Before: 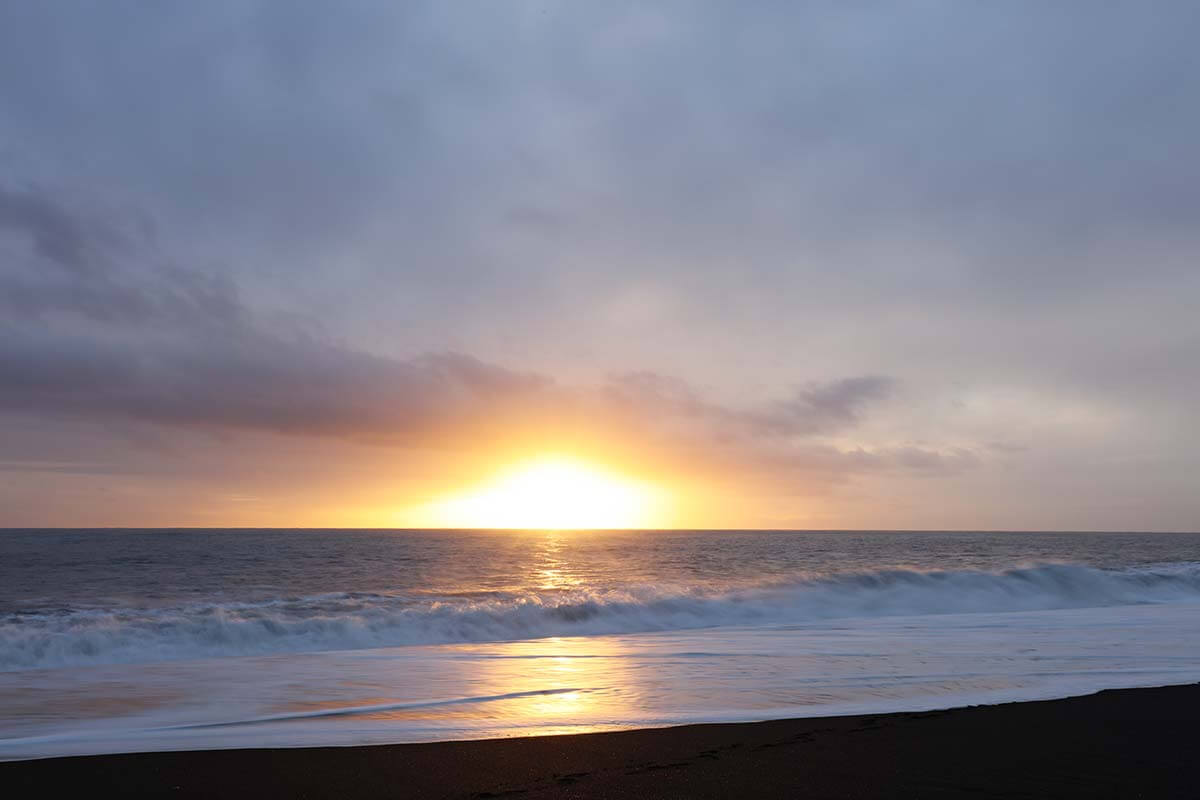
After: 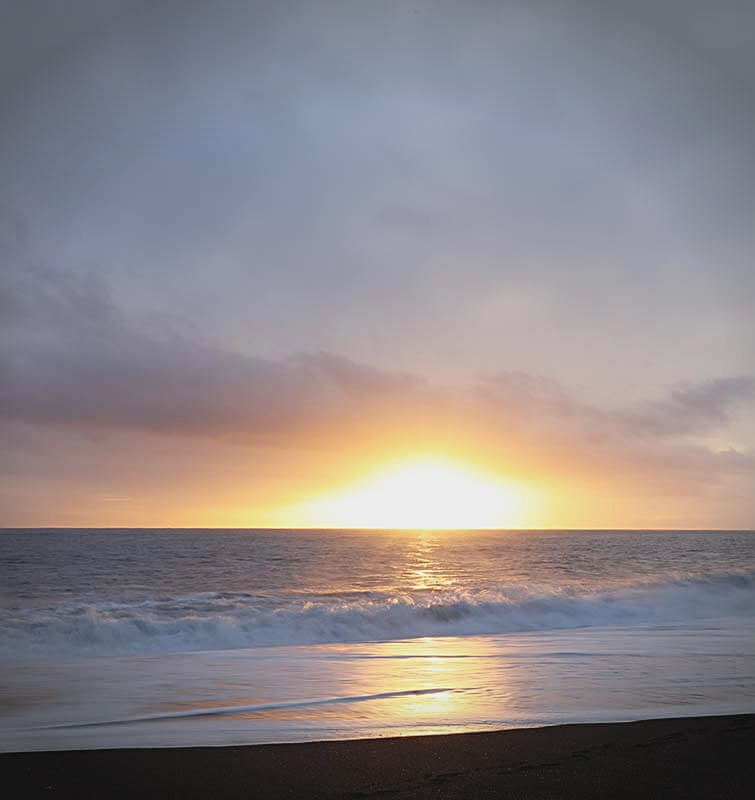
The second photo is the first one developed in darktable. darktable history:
contrast brightness saturation: contrast -0.136, brightness 0.045, saturation -0.128
sharpen: on, module defaults
vignetting: fall-off start 88.44%, fall-off radius 43.4%, width/height ratio 1.164
crop: left 10.697%, right 26.339%
